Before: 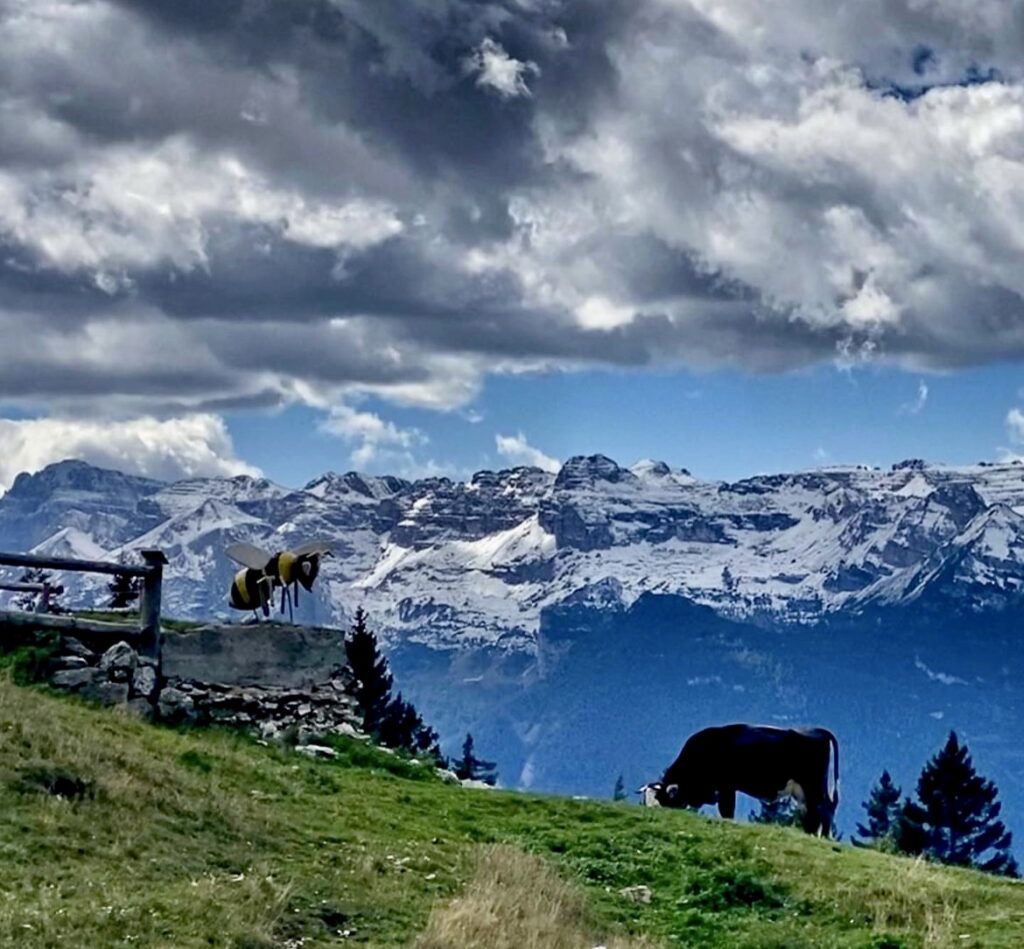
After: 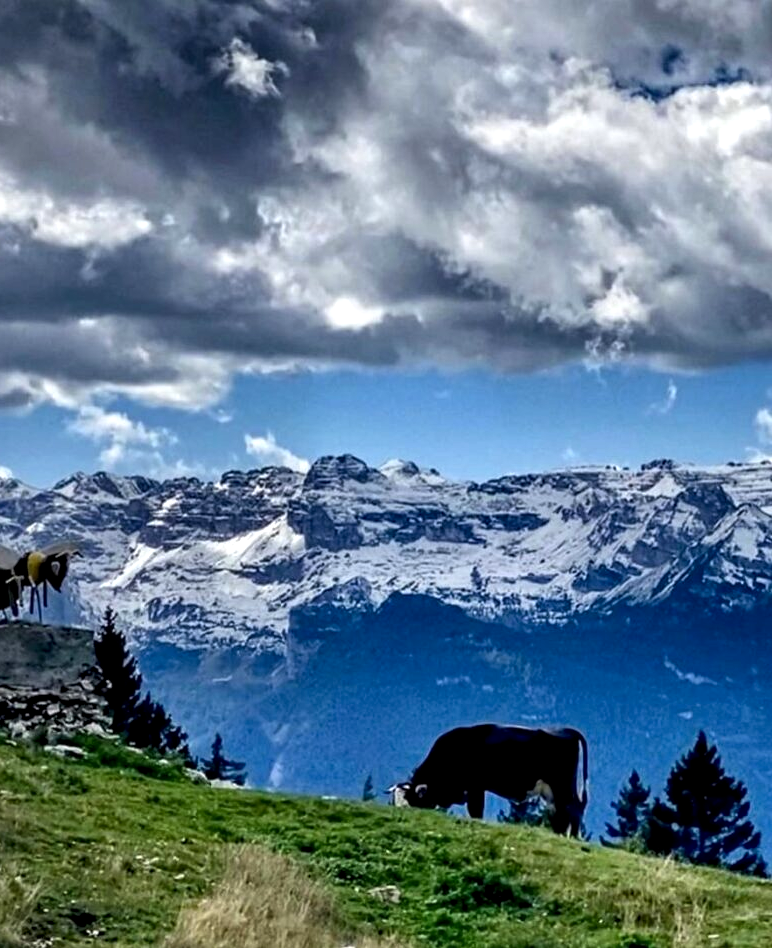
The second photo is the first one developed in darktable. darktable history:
local contrast: on, module defaults
color balance: contrast 10%
crop and rotate: left 24.6%
